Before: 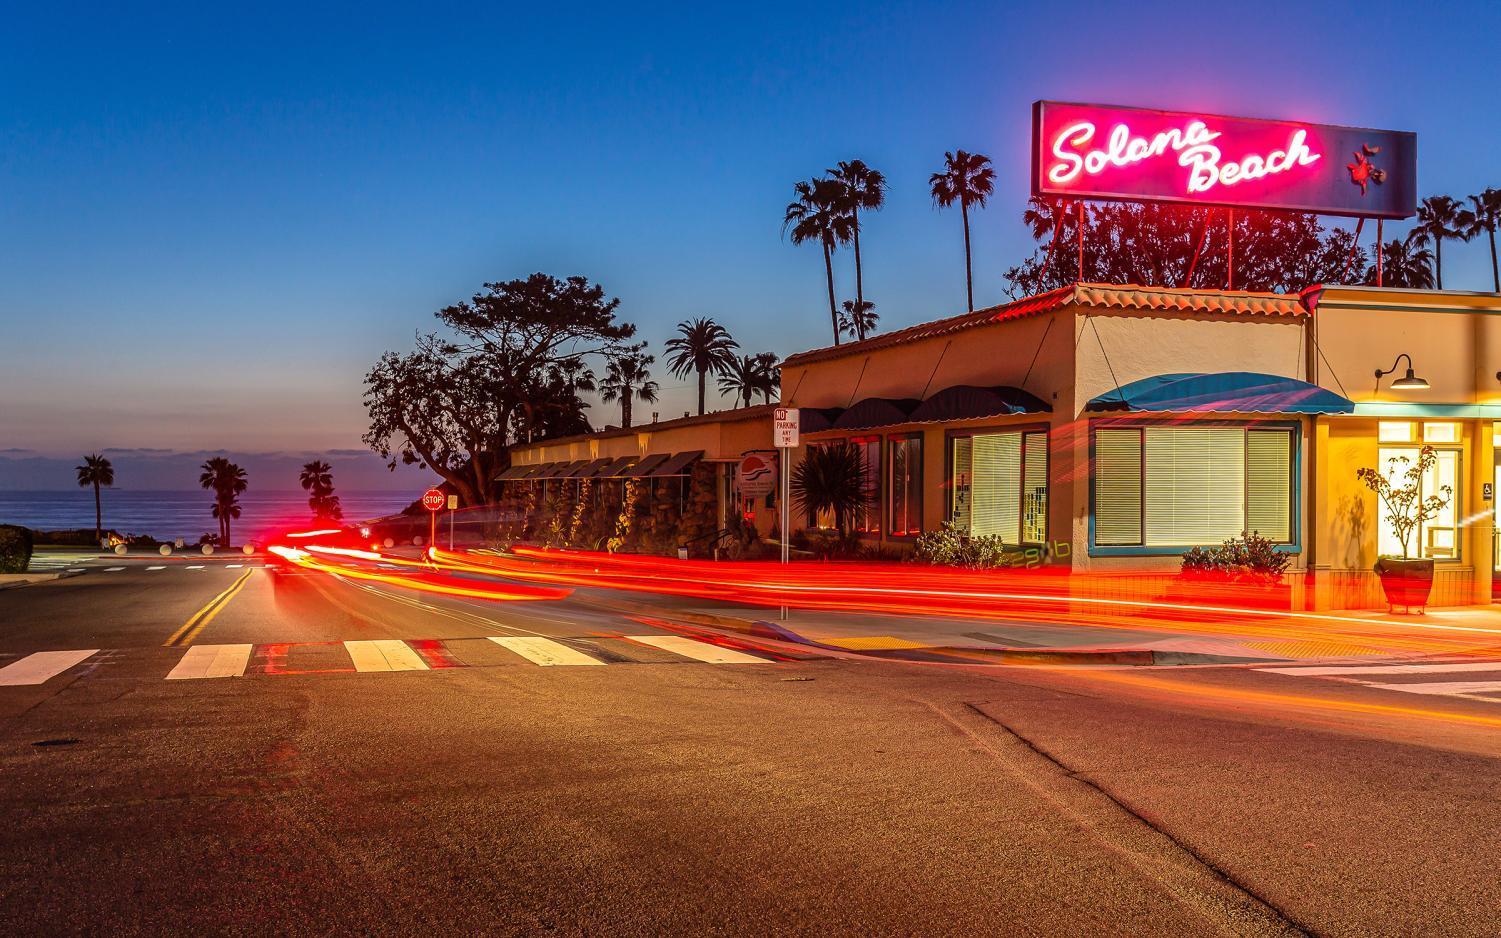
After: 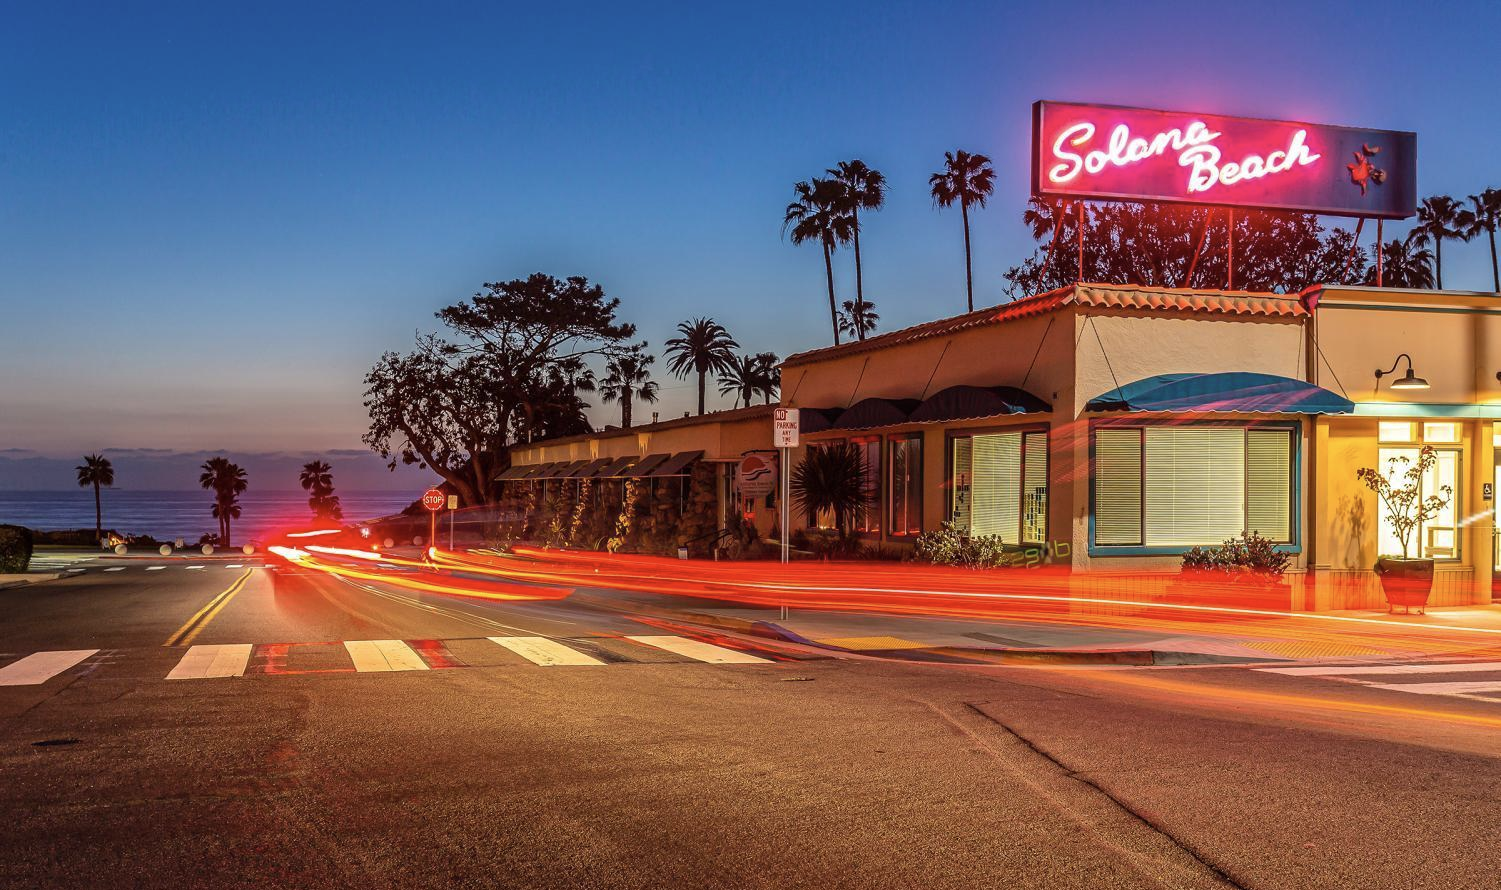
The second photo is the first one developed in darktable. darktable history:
crop and rotate: top 0.01%, bottom 5.068%
contrast brightness saturation: saturation -0.154
